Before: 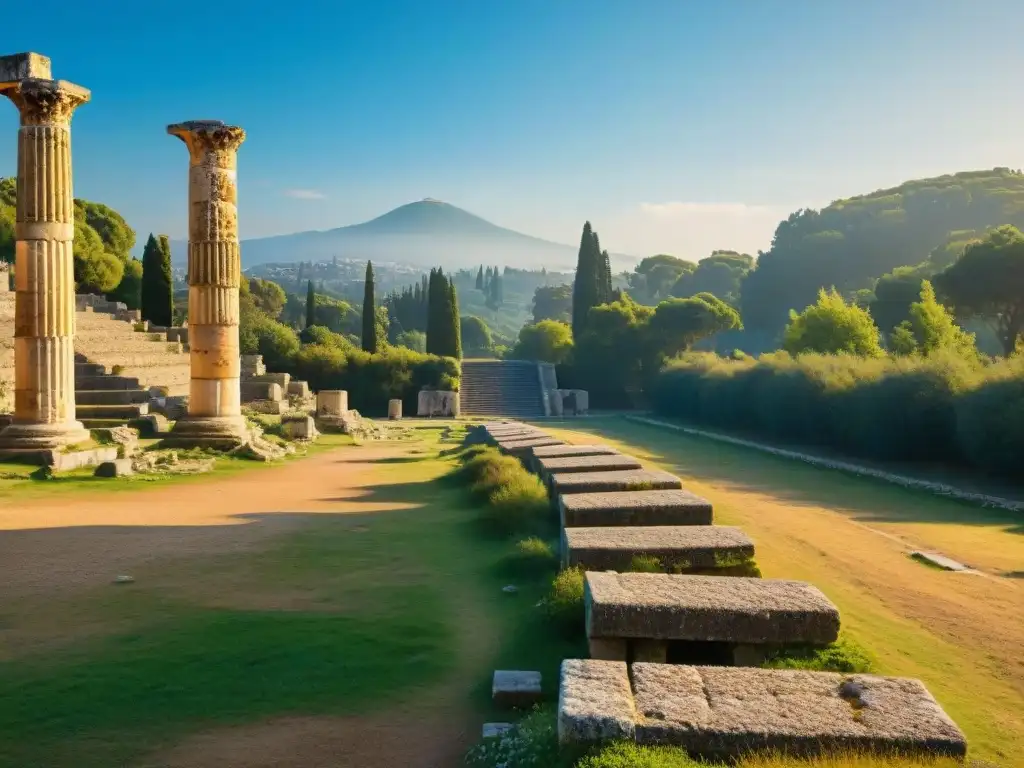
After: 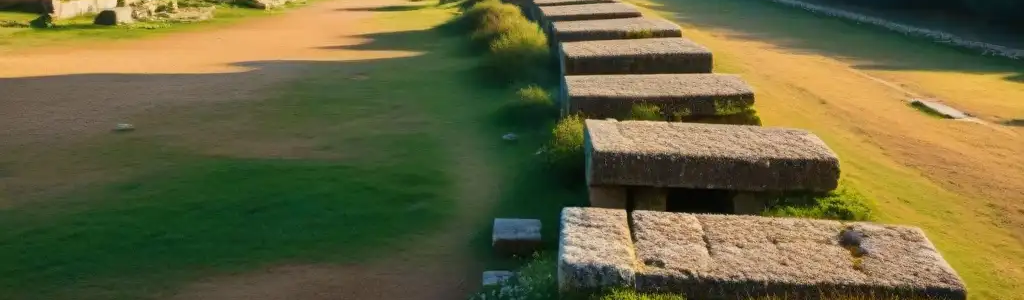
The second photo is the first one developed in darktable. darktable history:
crop and rotate: top 58.899%, bottom 1.972%
